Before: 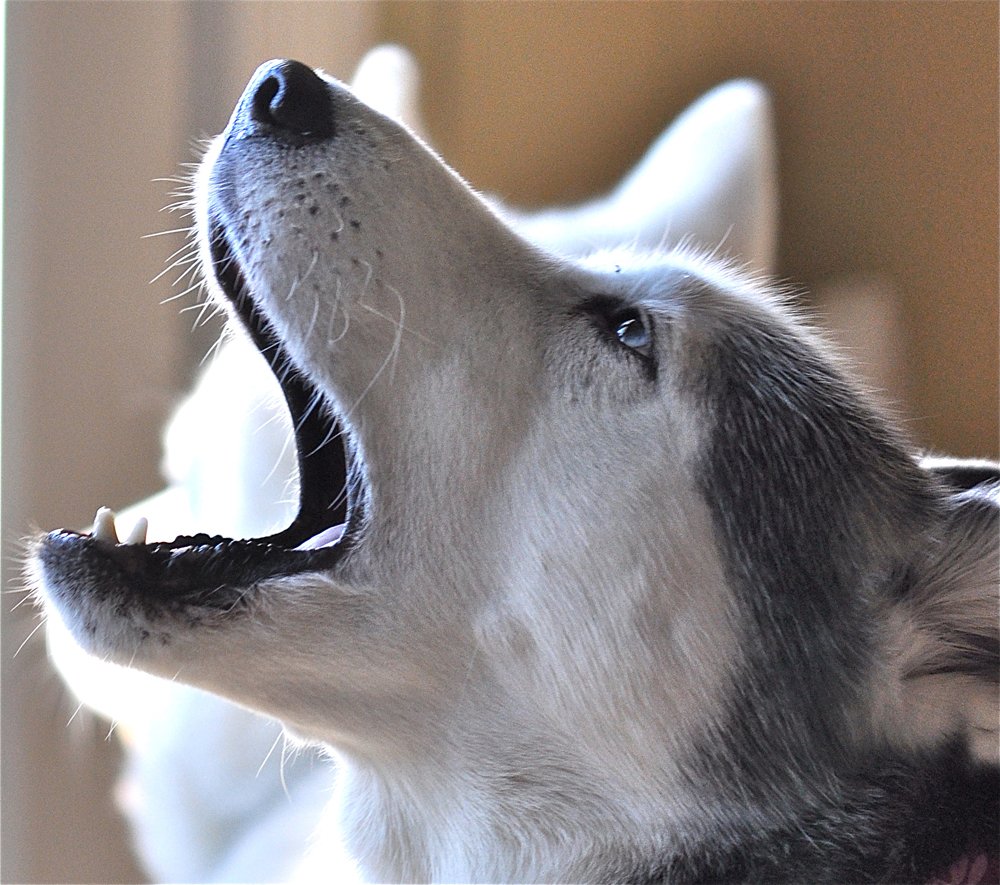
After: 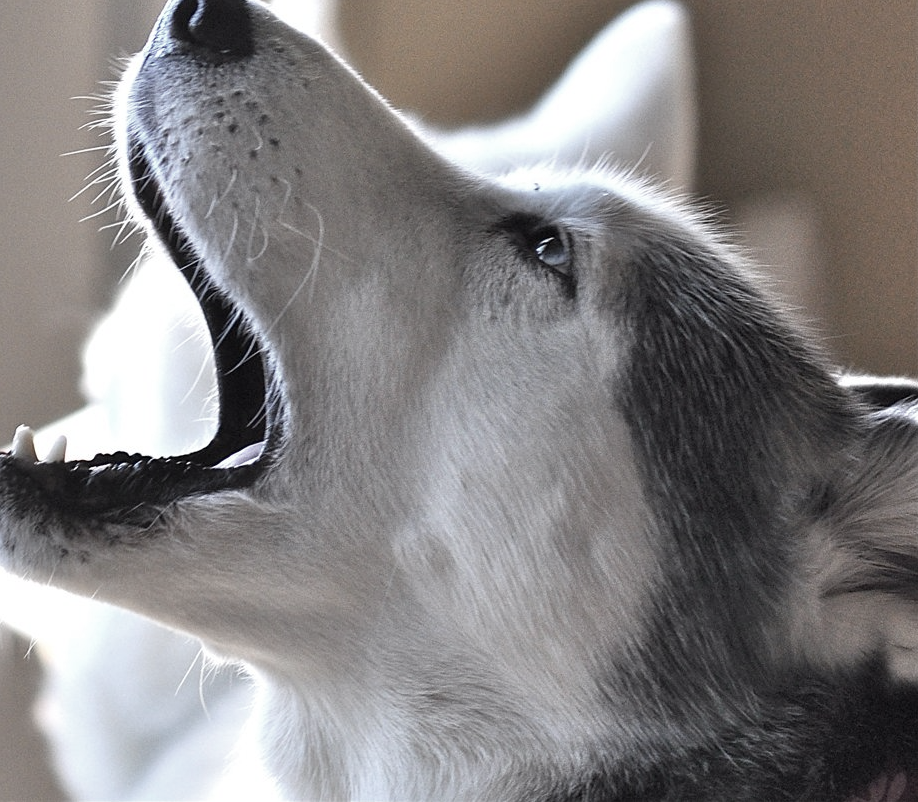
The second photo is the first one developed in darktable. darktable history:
color correction: highlights b* -0.056, saturation 0.492
crop and rotate: left 8.13%, top 9.333%
